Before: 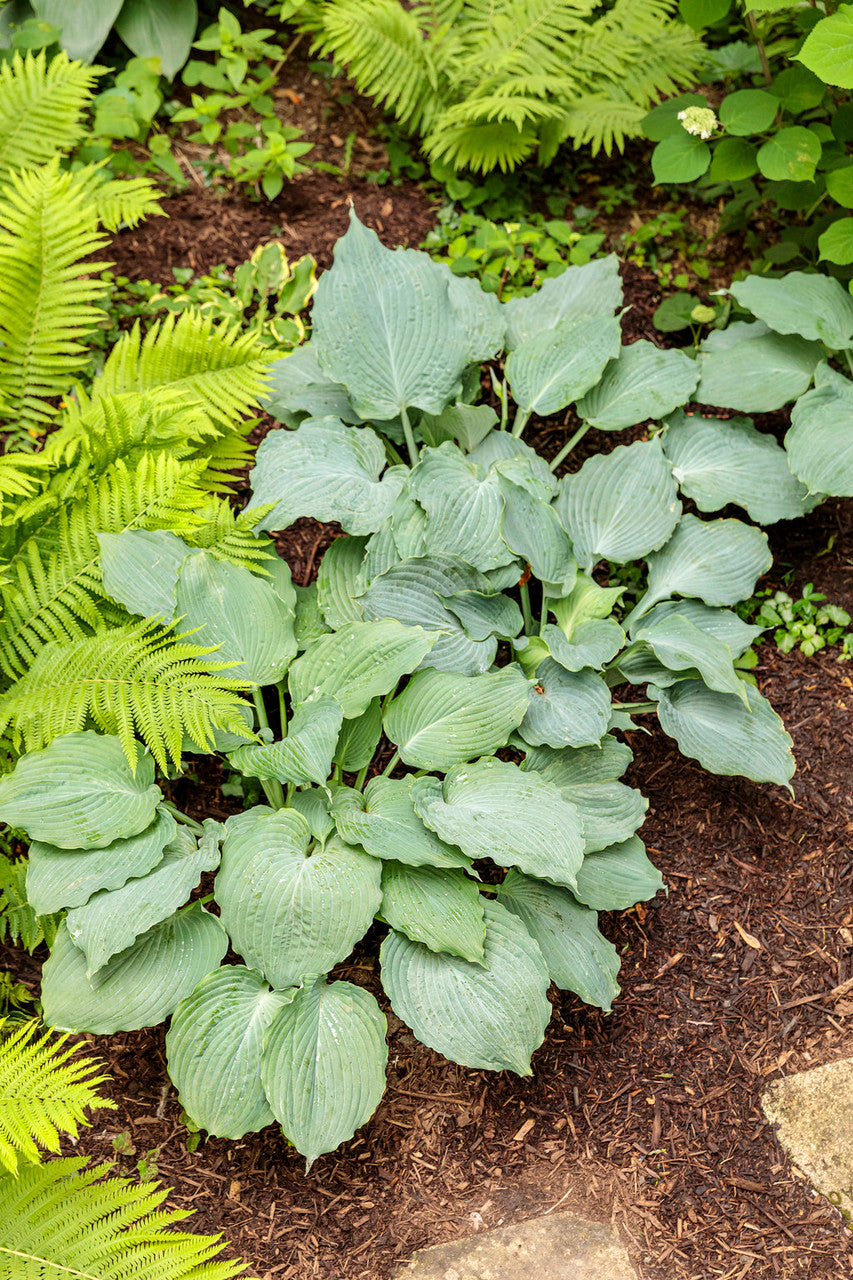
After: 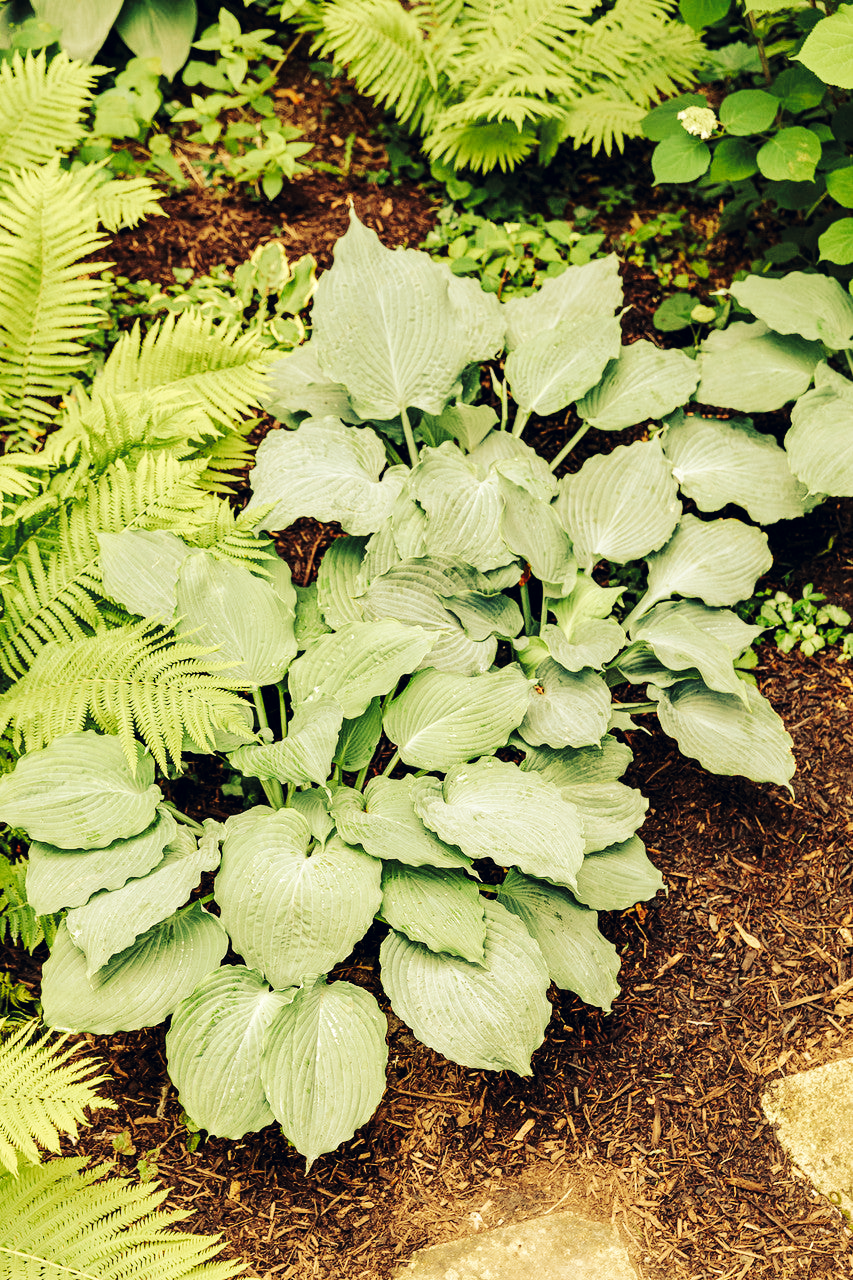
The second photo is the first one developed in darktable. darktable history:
tone curve: curves: ch0 [(0, 0) (0.003, 0.002) (0.011, 0.008) (0.025, 0.017) (0.044, 0.027) (0.069, 0.037) (0.1, 0.052) (0.136, 0.074) (0.177, 0.11) (0.224, 0.155) (0.277, 0.237) (0.335, 0.34) (0.399, 0.467) (0.468, 0.584) (0.543, 0.683) (0.623, 0.762) (0.709, 0.827) (0.801, 0.888) (0.898, 0.947) (1, 1)], preserve colors none
color look up table: target L [99.21, 91.11, 88.59, 77.14, 75.46, 71.64, 72.1, 64.2, 54.37, 53.5, 36.56, 34.55, 33.24, 200.5, 101.83, 77.49, 78.49, 77.27, 58.63, 65.53, 56.27, 55.55, 41.56, 30.33, 32.56, 16.62, 2.732, 90.23, 76.61, 68.96, 84.46, 66.18, 78.43, 68.63, 55.98, 60.55, 65.36, 47.24, 65.89, 31.46, 25.01, 28.77, 20.66, 89.85, 87.7, 66.13, 59.21, 47.45, 10.76], target a [-11.57, -18.68, -27.37, -33.86, -39.33, -8.29, -7.544, -41.82, -27.21, -26.32, -18.19, -21.08, -4.632, 0, 0, 9.722, 9.567, 17.98, 5.867, 36.17, 20.94, 43.54, 42.56, 14.81, 32.44, 14.45, 6.135, 6.282, -1.39, 28.22, 16.21, 5.833, 10.48, -0.643, 45.29, 12.63, 7.002, -7.045, 17.87, -5.17, 19.03, 14.92, 8.515, -28.44, -3.985, -29.68, -19.34, -5.861, -8.955], target b [35.11, 62.84, 38.62, 30.51, 53.12, 52.88, 37, 41.06, 33.15, 23.4, 7.009, 17.45, 16.77, 0, -0.001, 59.9, 45.75, 41.48, 23.52, 35.72, 38.96, 46.68, 14.72, 5.998, 16.18, 15.25, -4.553, 10.15, 29.81, 30.31, 10.39, 18.97, 18.16, -6.331, 20.71, 12.34, -19.59, -4.978, 3.925, -8.054, -4.366, -21.77, -19, 4.096, 2.611, 20.94, 5.818, 9.29, -8.267], num patches 49
